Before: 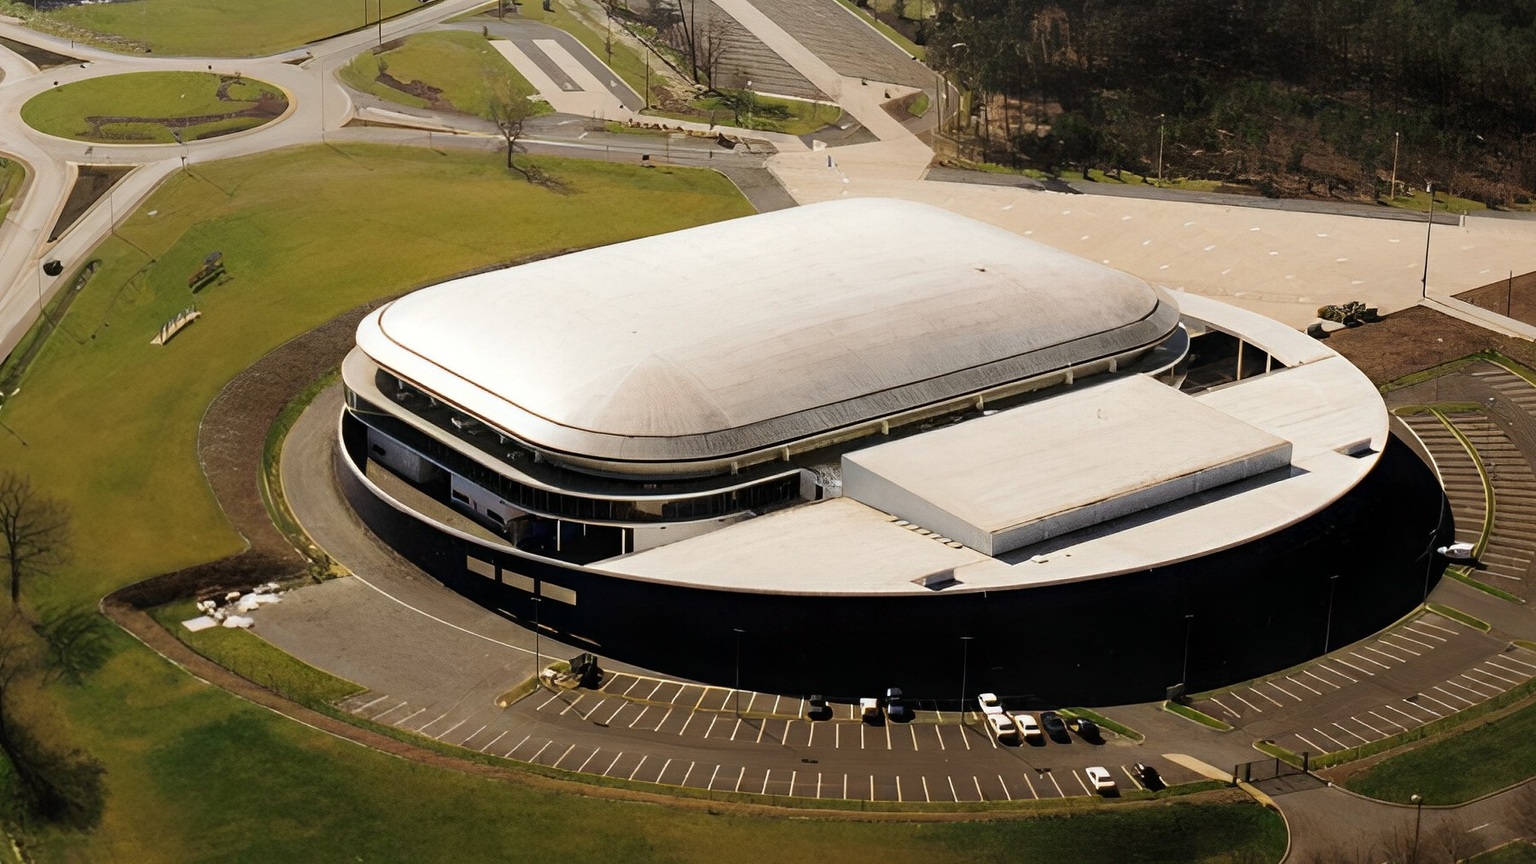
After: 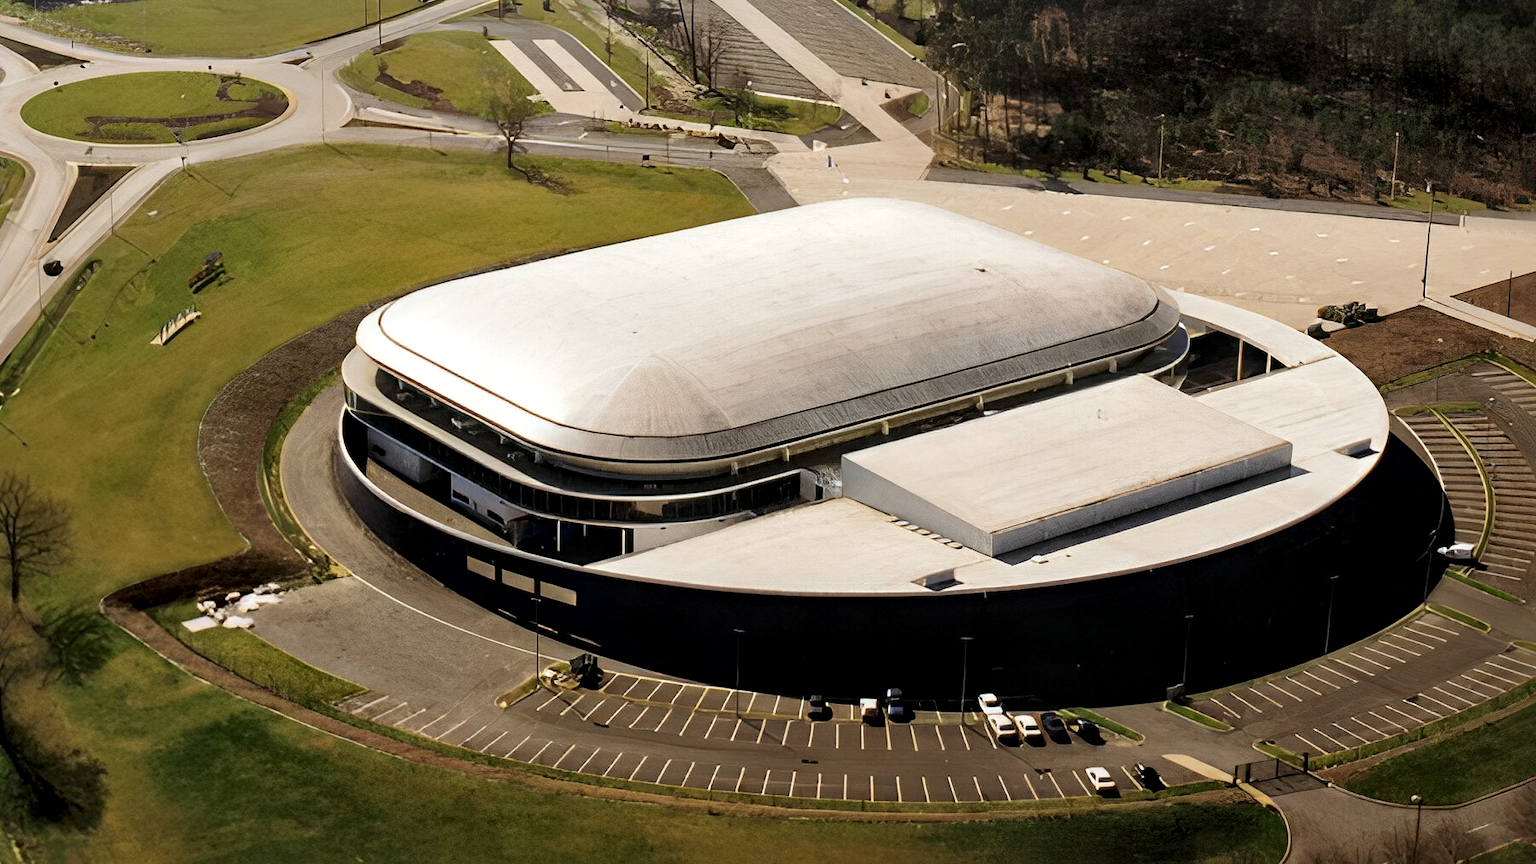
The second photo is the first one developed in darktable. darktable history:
local contrast: mode bilateral grid, contrast 19, coarseness 49, detail 161%, midtone range 0.2
